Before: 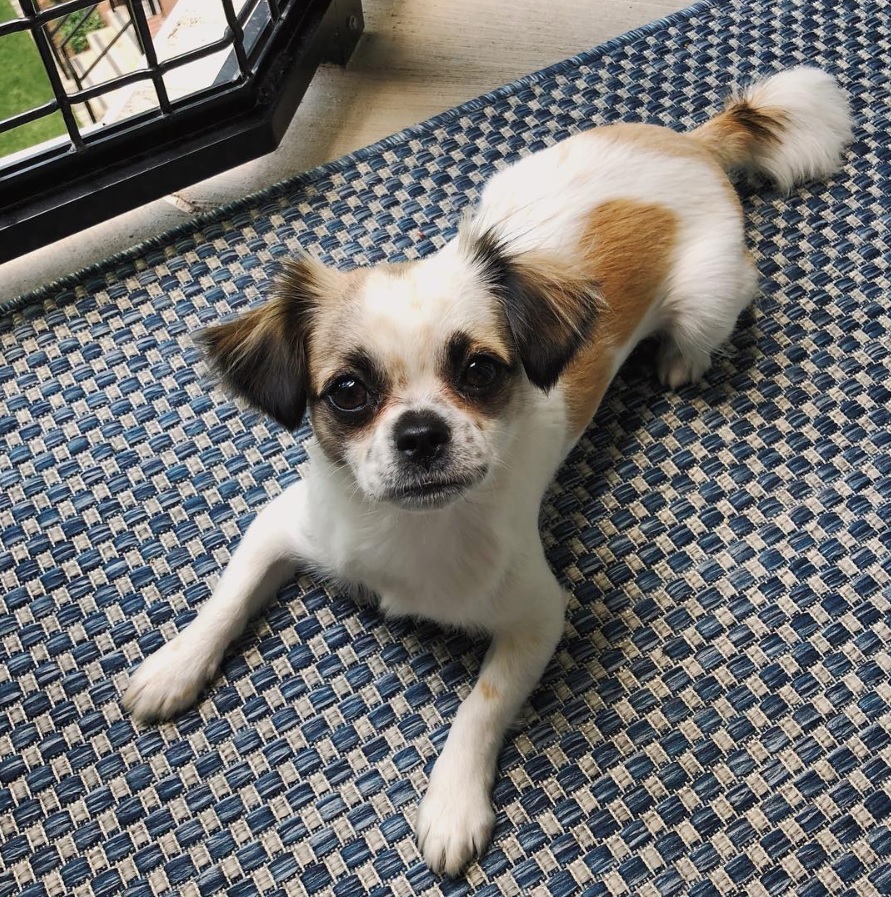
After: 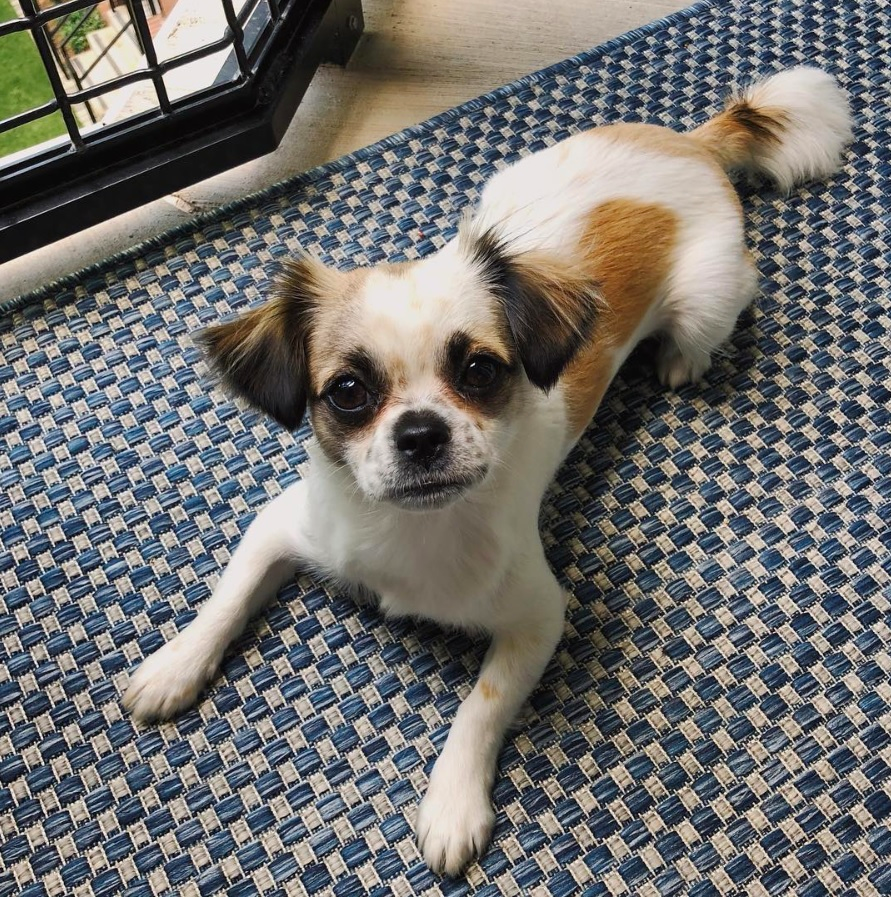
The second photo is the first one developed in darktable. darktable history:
contrast brightness saturation: contrast 0.044, saturation 0.161
shadows and highlights: shadows 43.54, white point adjustment -1.63, soften with gaussian
